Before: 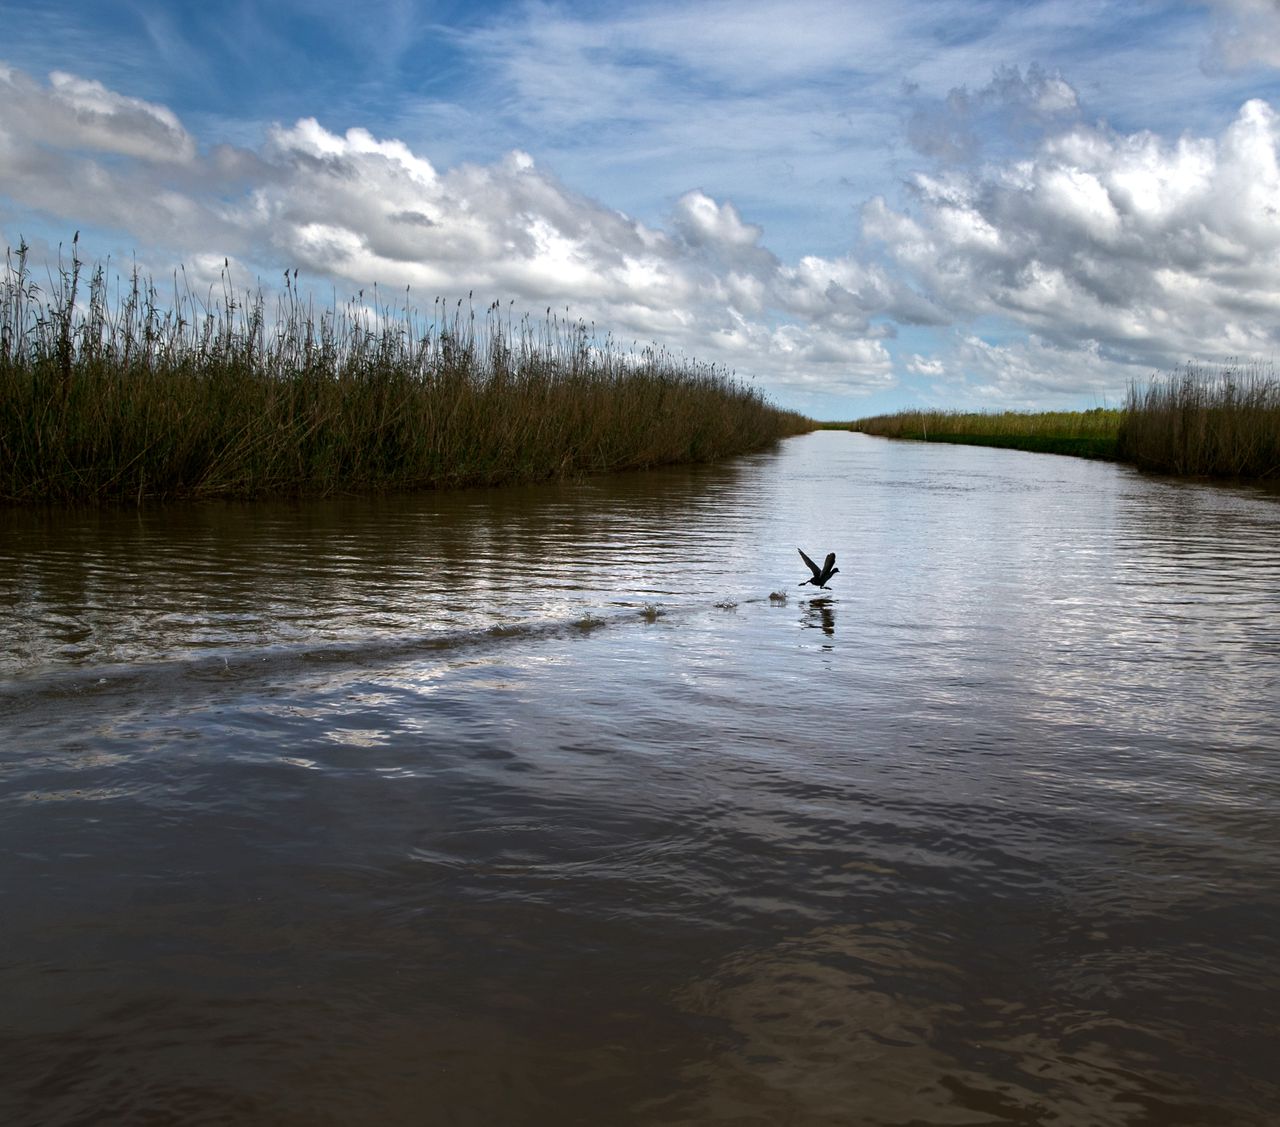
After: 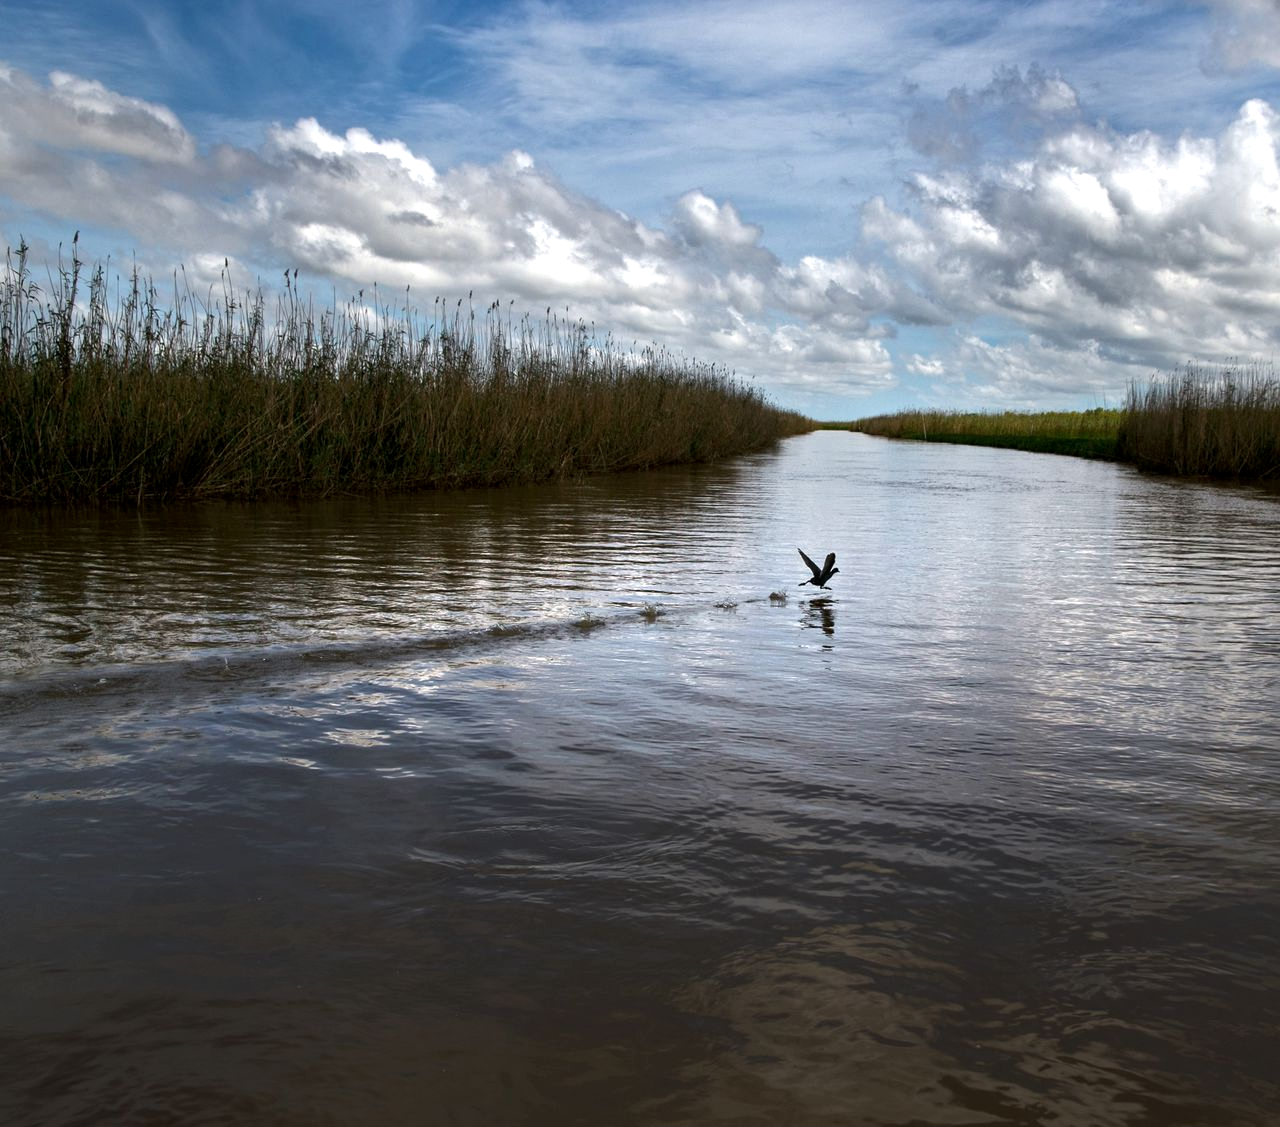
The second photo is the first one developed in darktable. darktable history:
local contrast: highlights 106%, shadows 99%, detail 119%, midtone range 0.2
